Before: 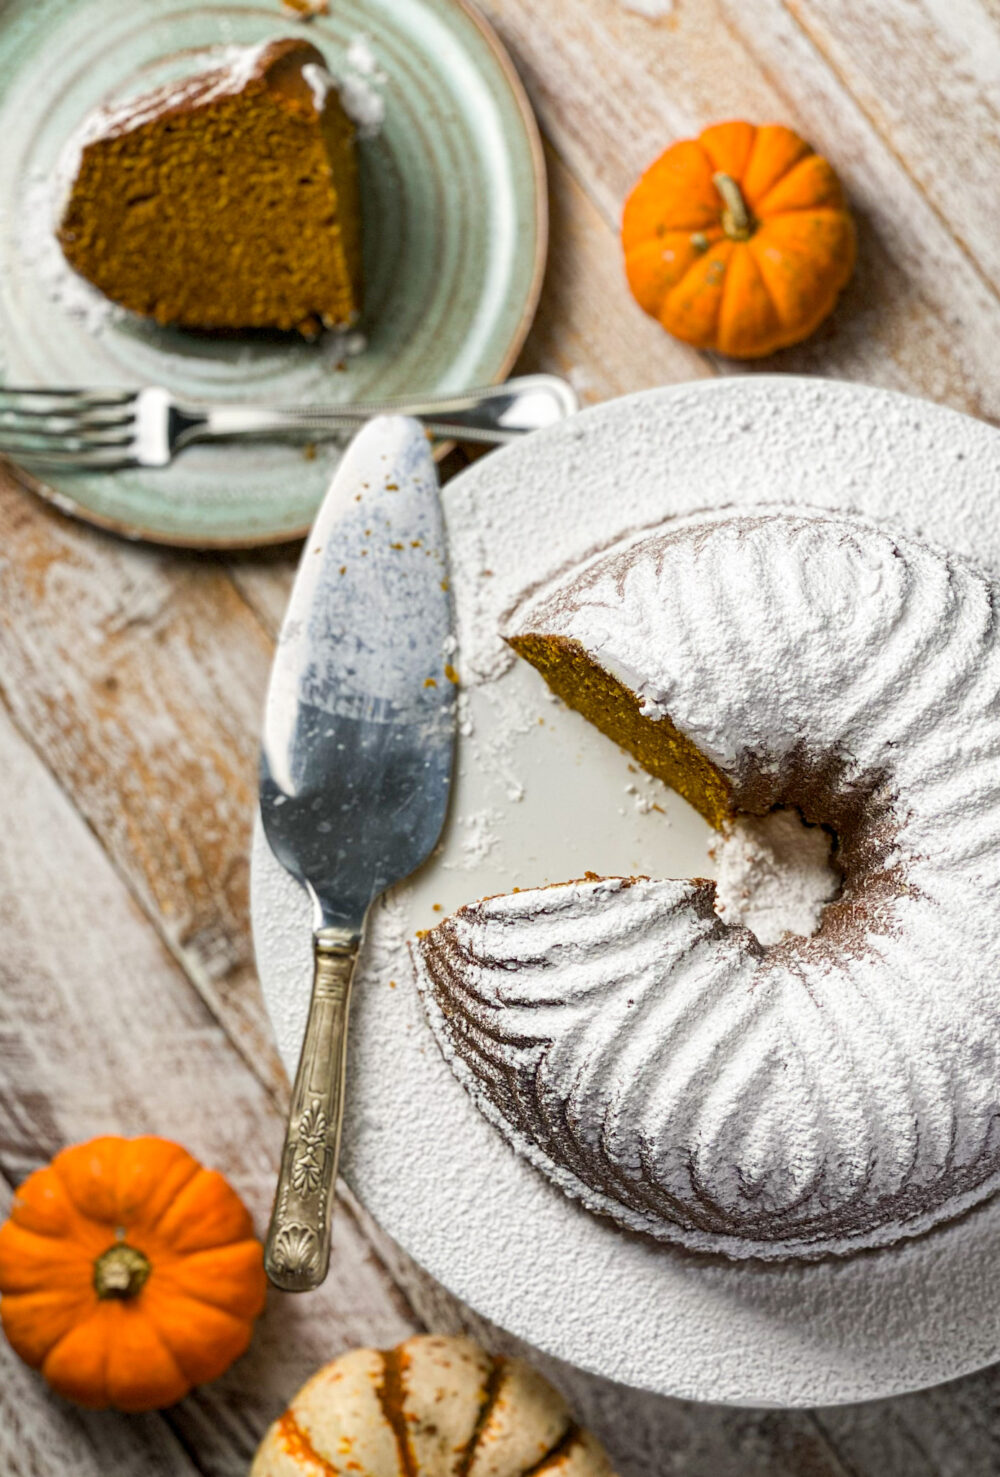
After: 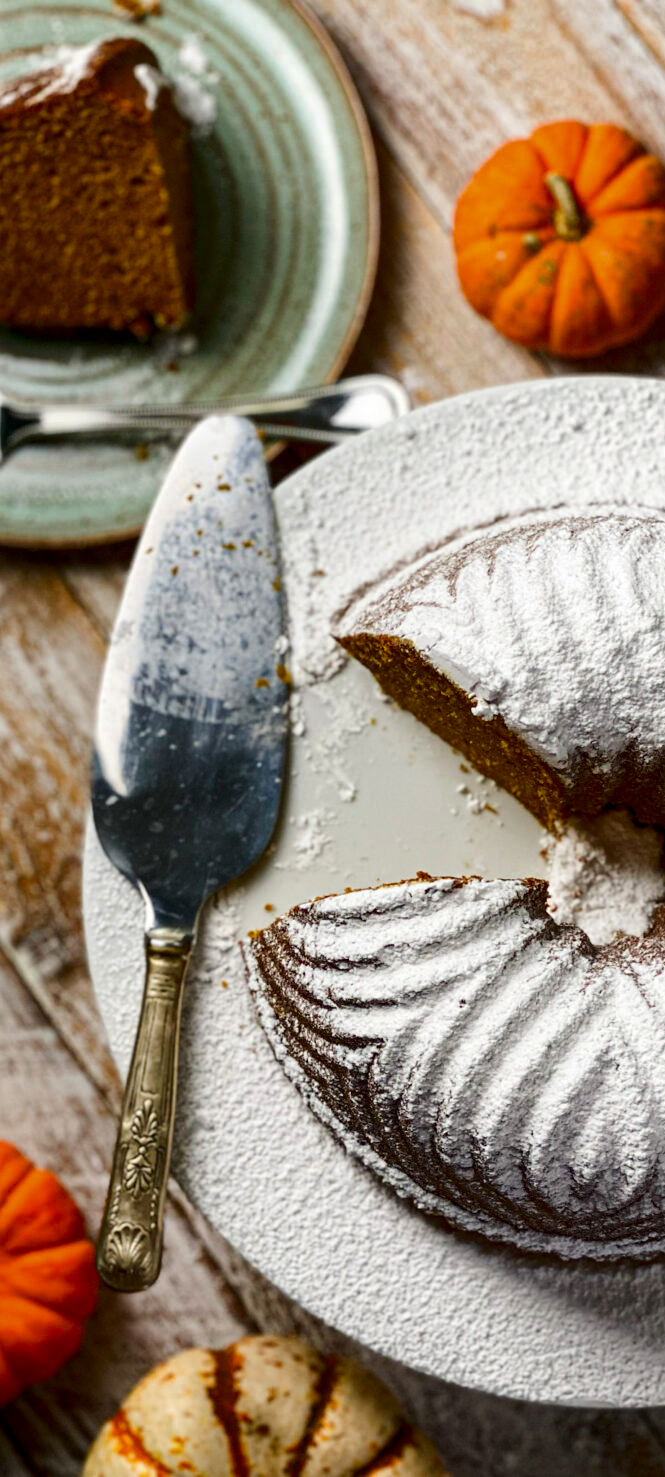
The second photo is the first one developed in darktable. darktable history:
rotate and perspective: crop left 0, crop top 0
contrast brightness saturation: contrast 0.1, brightness -0.26, saturation 0.14
crop: left 16.899%, right 16.556%
